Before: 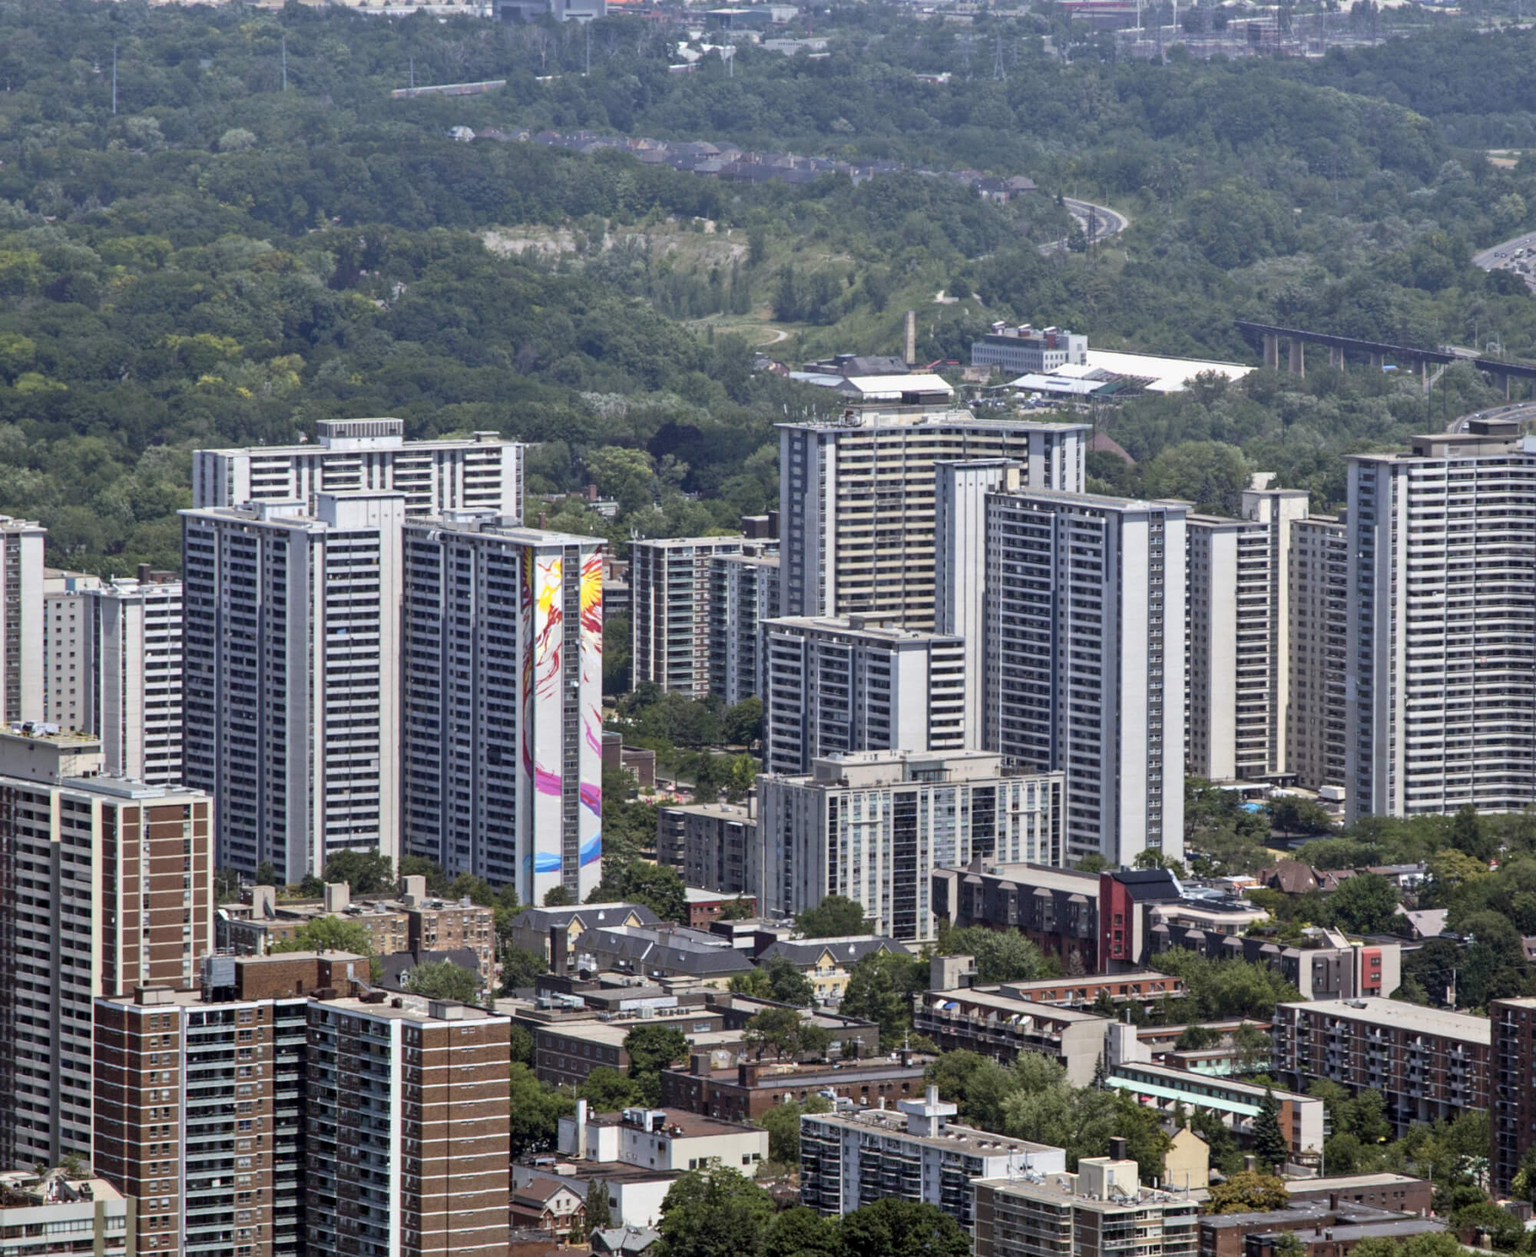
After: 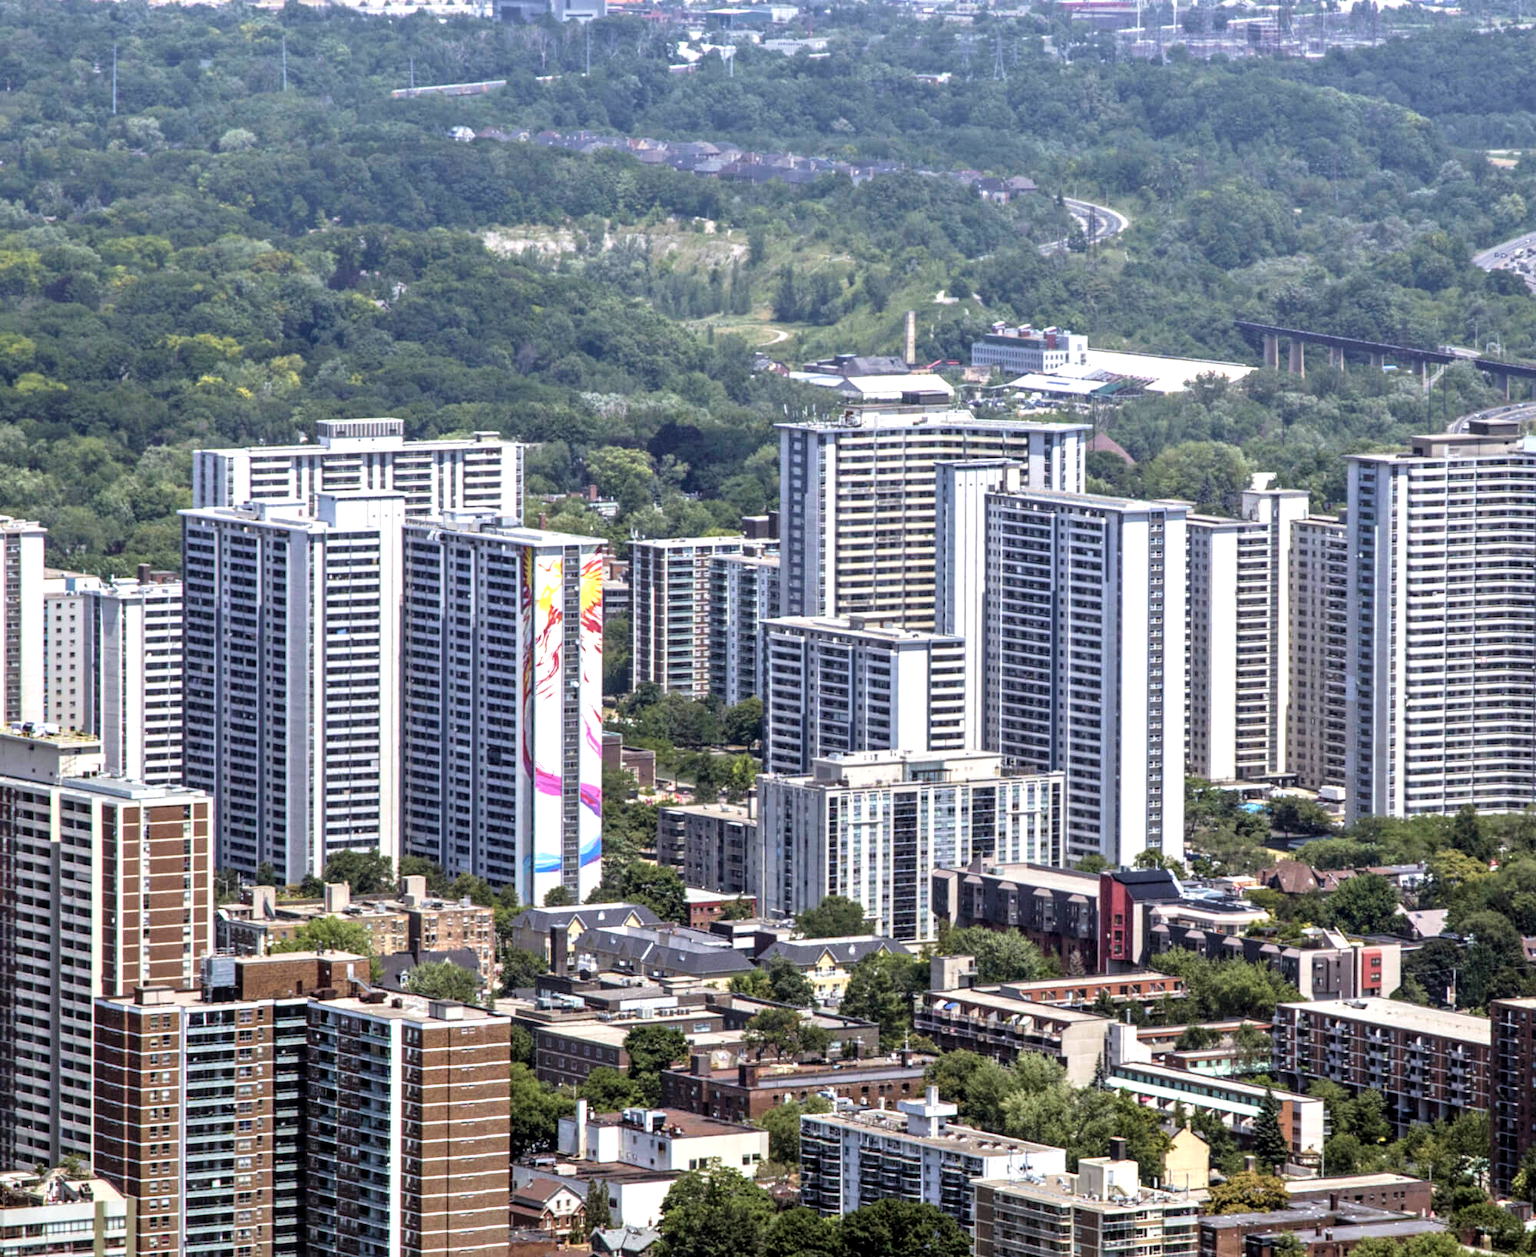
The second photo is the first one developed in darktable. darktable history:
local contrast: on, module defaults
tone equalizer: -8 EV -0.767 EV, -7 EV -0.699 EV, -6 EV -0.627 EV, -5 EV -0.373 EV, -3 EV 0.399 EV, -2 EV 0.6 EV, -1 EV 0.681 EV, +0 EV 0.744 EV
velvia: on, module defaults
